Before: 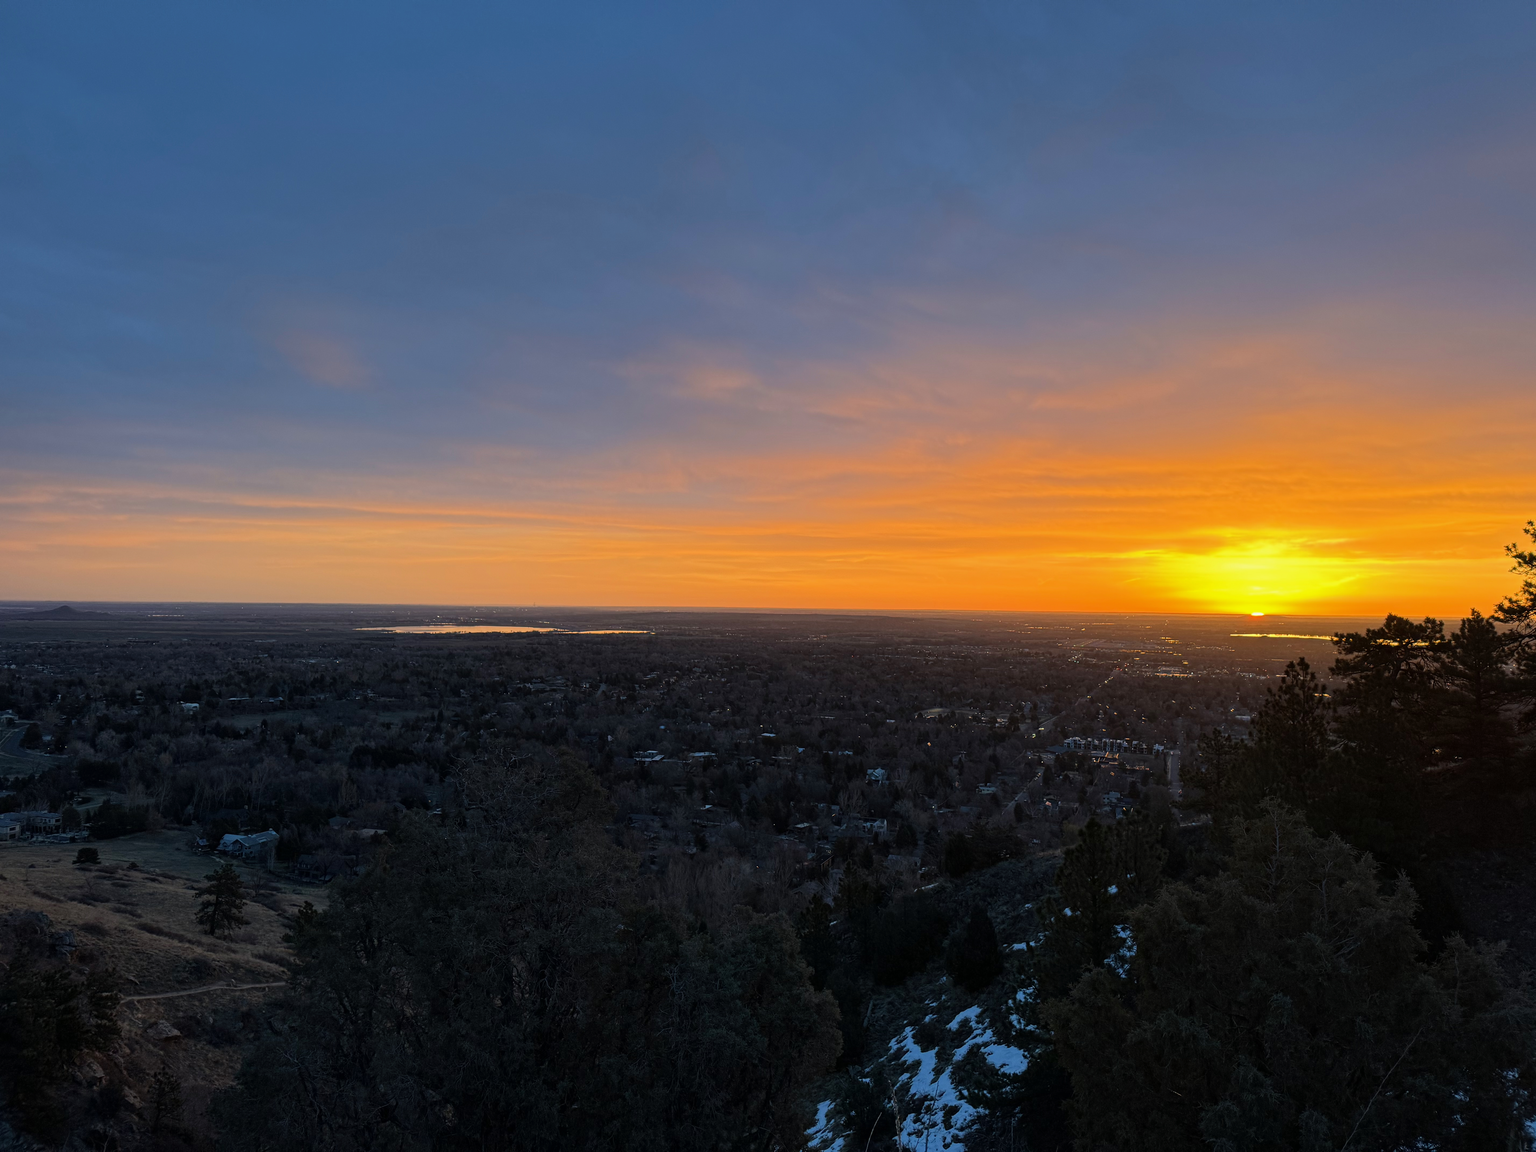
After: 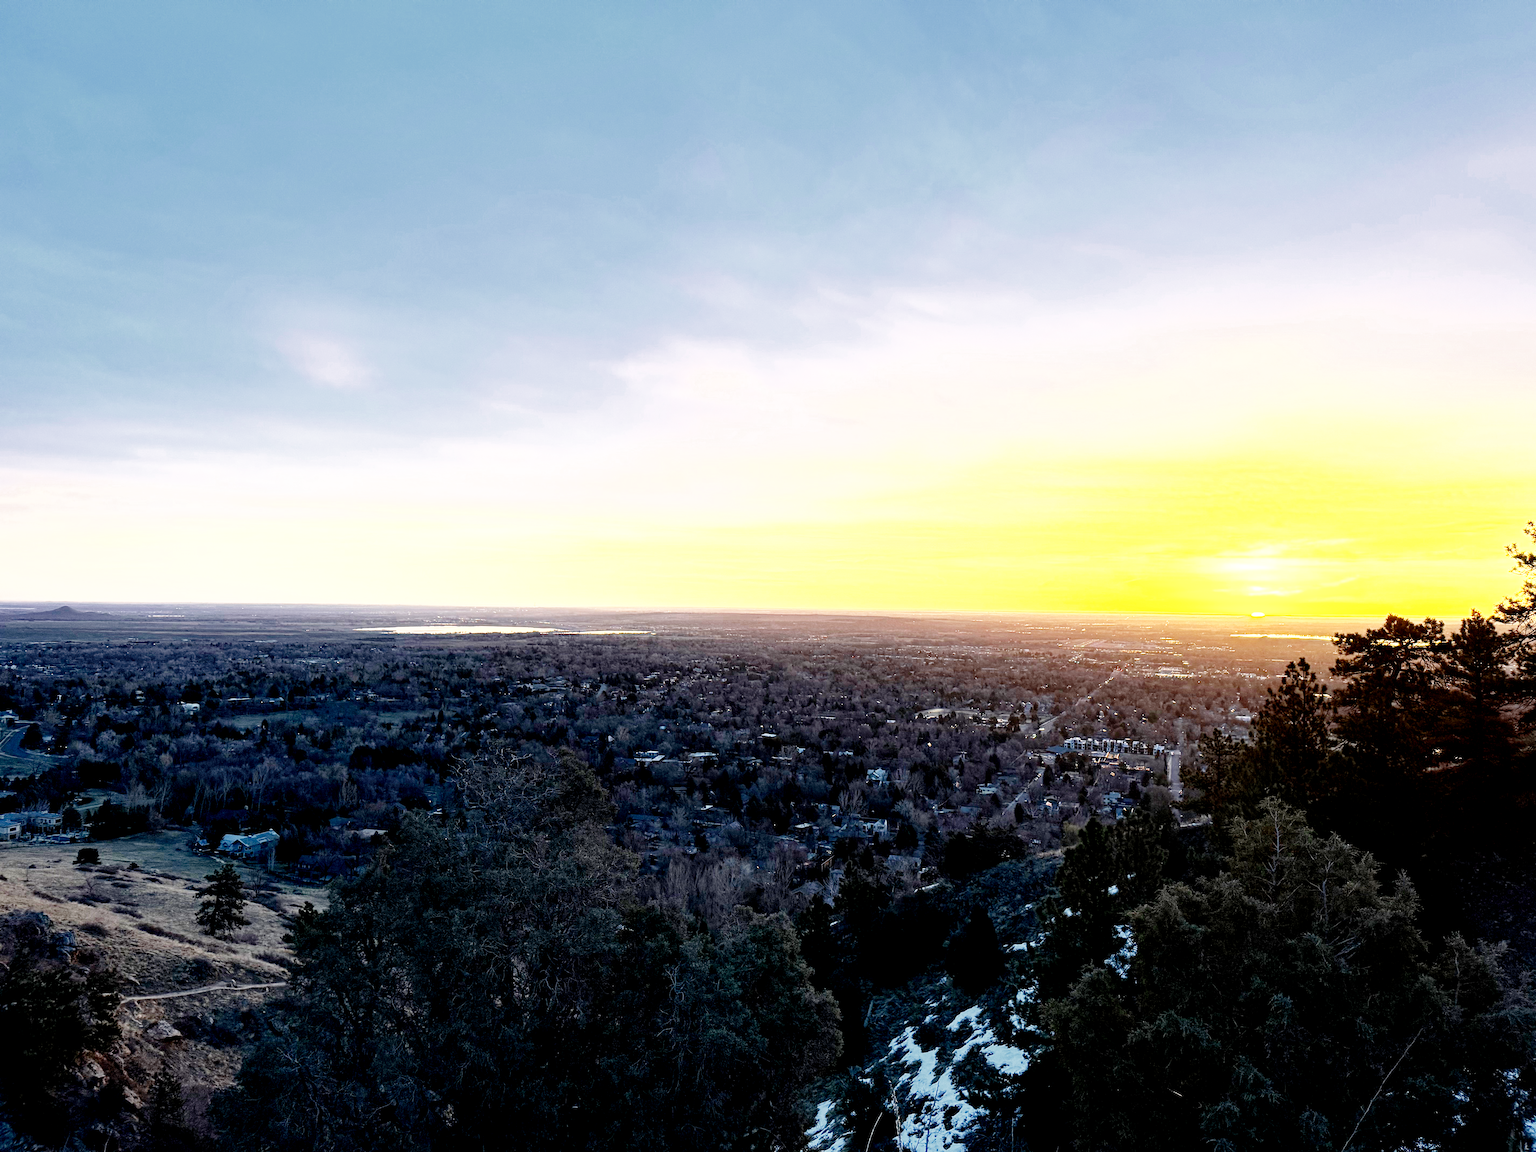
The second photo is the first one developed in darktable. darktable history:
exposure: black level correction 0.001, exposure 1.84 EV, compensate highlight preservation false
color zones: curves: ch0 [(0, 0.5) (0.125, 0.4) (0.25, 0.5) (0.375, 0.4) (0.5, 0.4) (0.625, 0.35) (0.75, 0.35) (0.875, 0.5)]; ch1 [(0, 0.35) (0.125, 0.45) (0.25, 0.35) (0.375, 0.35) (0.5, 0.35) (0.625, 0.35) (0.75, 0.45) (0.875, 0.35)]; ch2 [(0, 0.6) (0.125, 0.5) (0.25, 0.5) (0.375, 0.6) (0.5, 0.6) (0.625, 0.5) (0.75, 0.5) (0.875, 0.5)]
base curve: curves: ch0 [(0, 0) (0.008, 0.007) (0.022, 0.029) (0.048, 0.089) (0.092, 0.197) (0.191, 0.399) (0.275, 0.534) (0.357, 0.65) (0.477, 0.78) (0.542, 0.833) (0.799, 0.973) (1, 1)], preserve colors none
